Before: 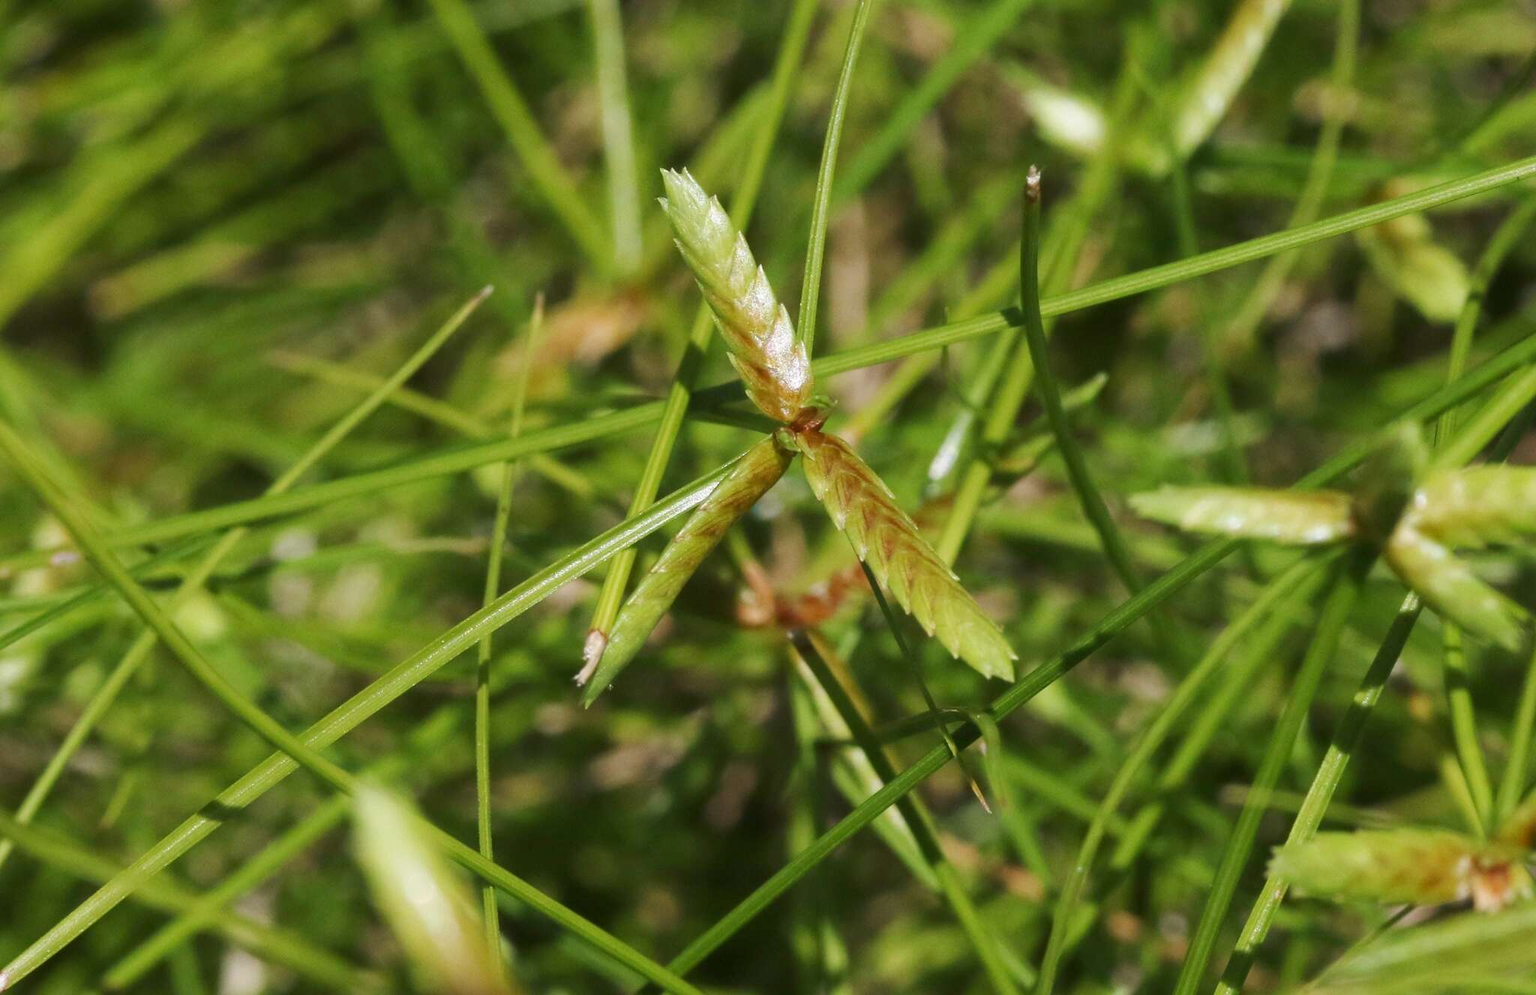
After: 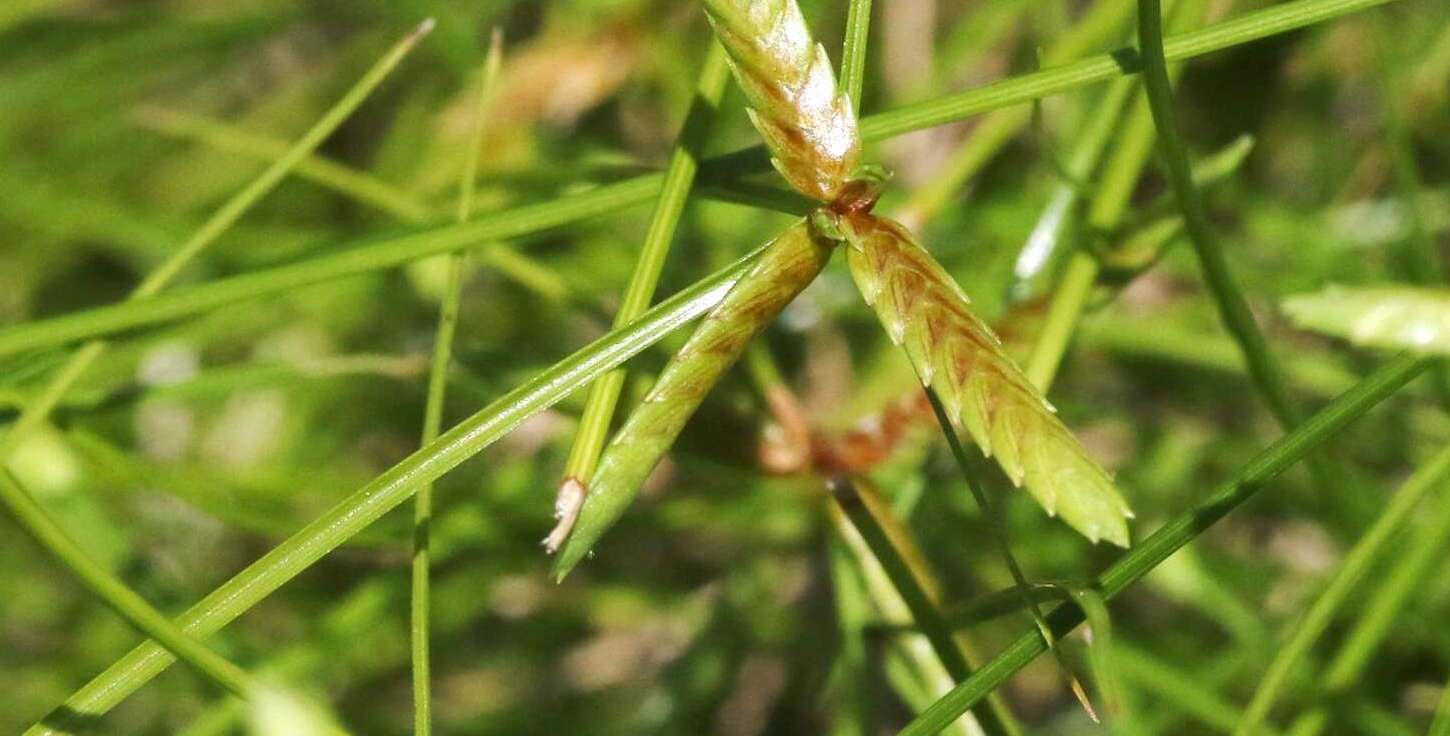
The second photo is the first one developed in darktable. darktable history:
exposure: exposure 0.377 EV, compensate highlight preservation false
crop: left 10.896%, top 27.282%, right 18.28%, bottom 17.236%
shadows and highlights: shadows 60.62, soften with gaussian
